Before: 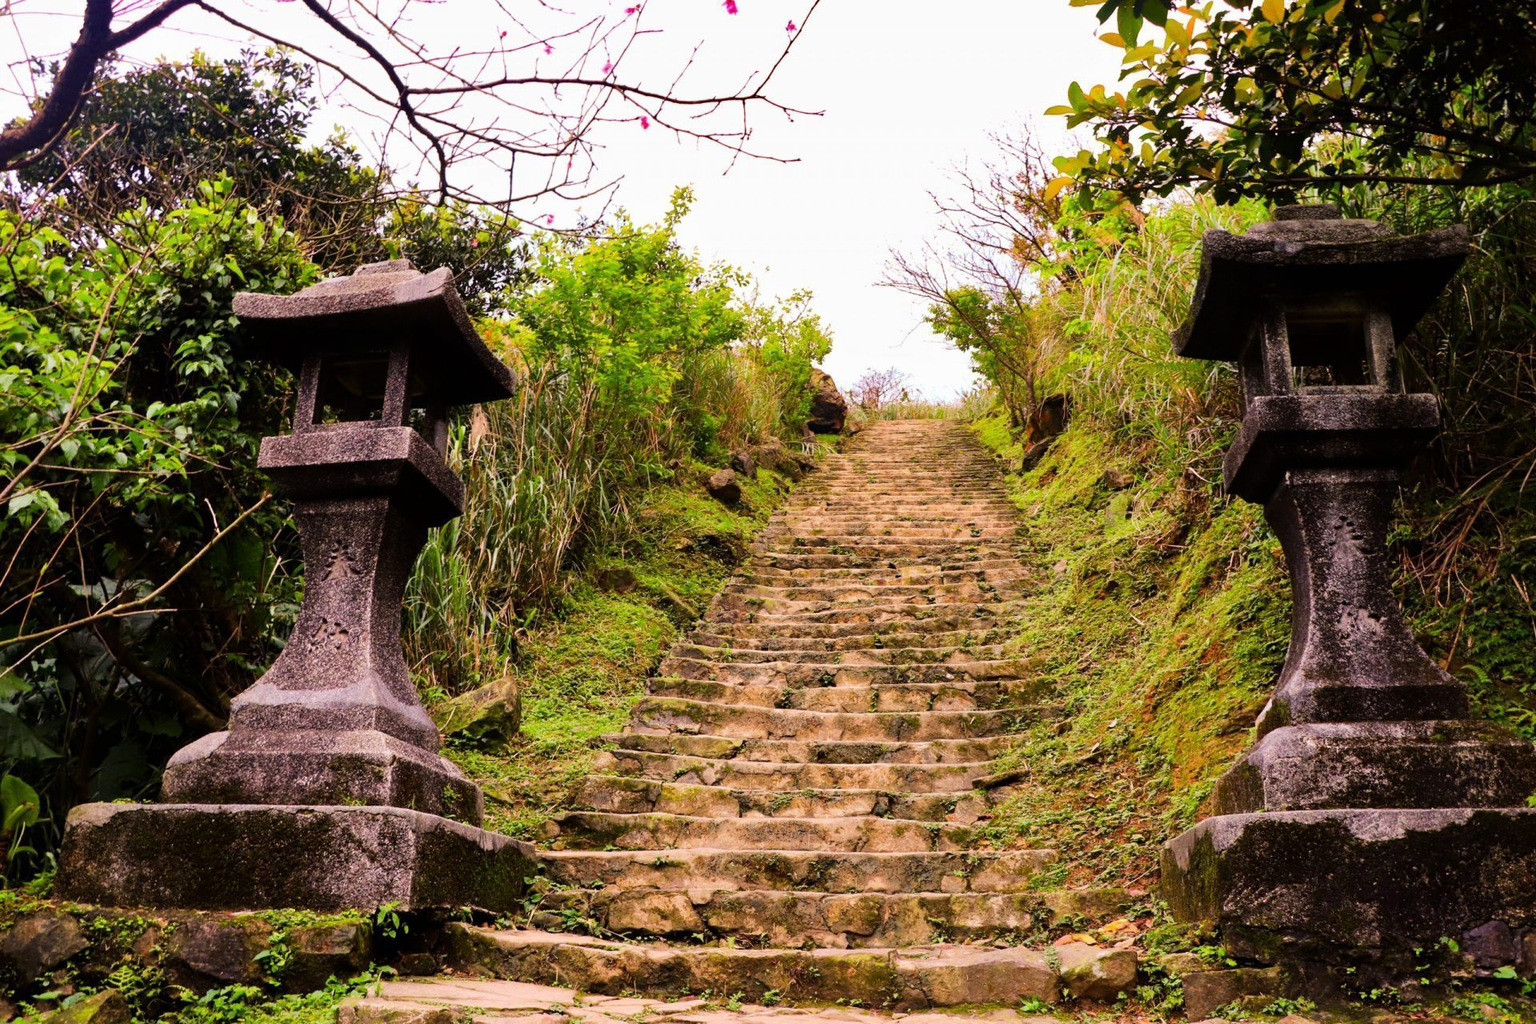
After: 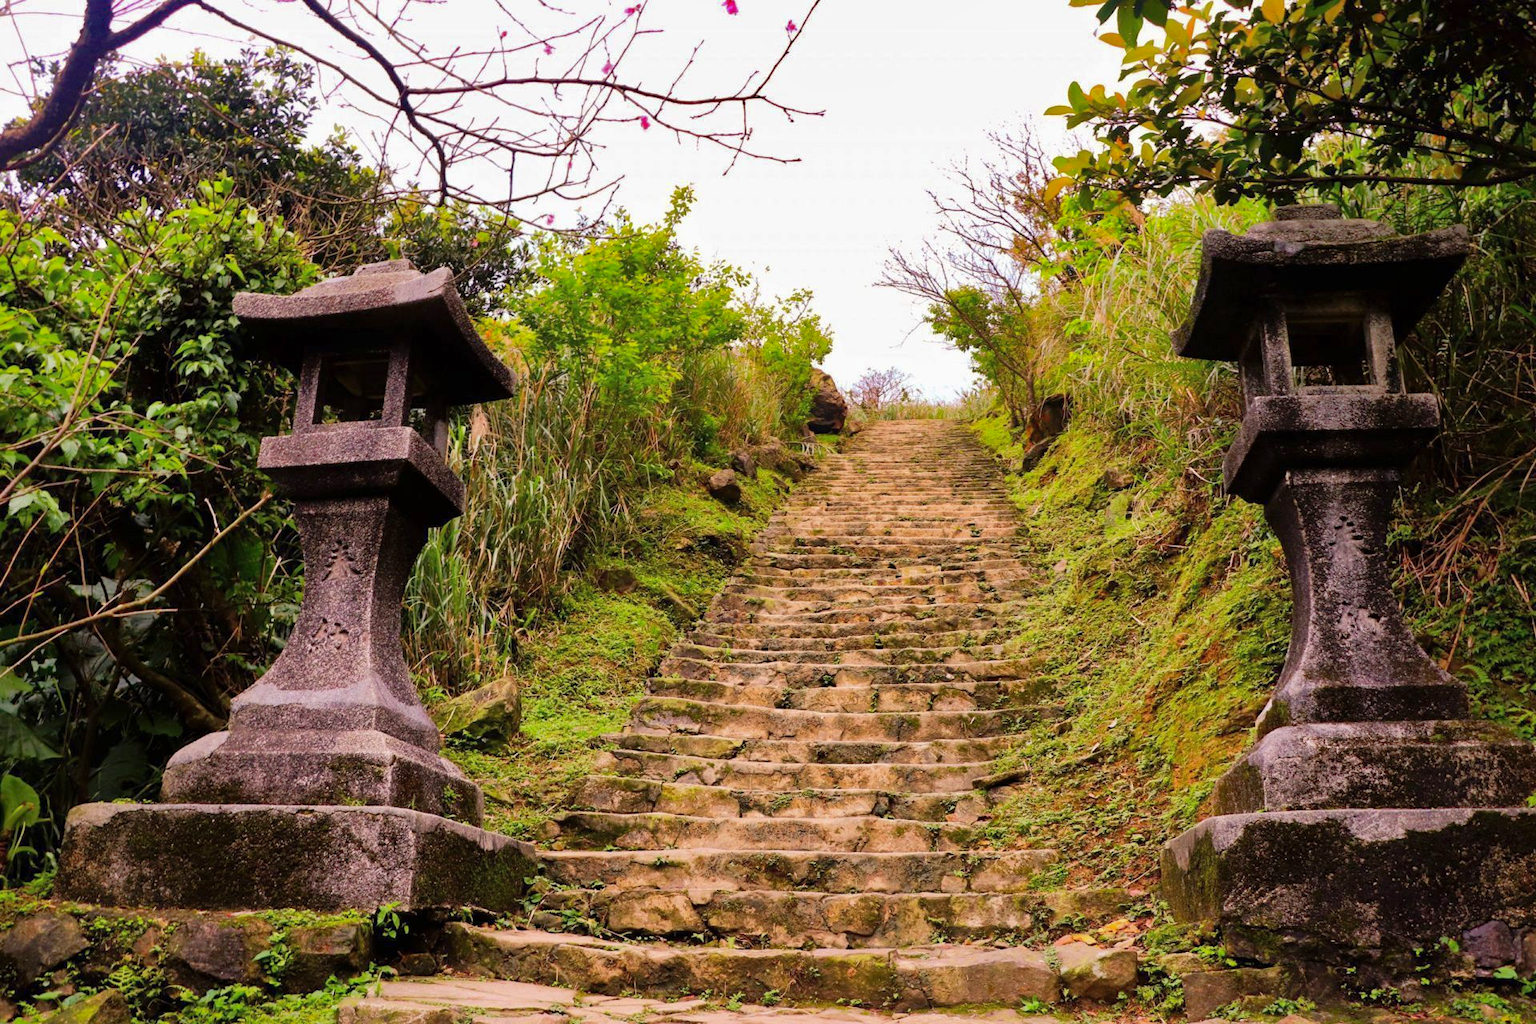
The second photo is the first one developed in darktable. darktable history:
shadows and highlights: highlights color adjustment 32.71%
